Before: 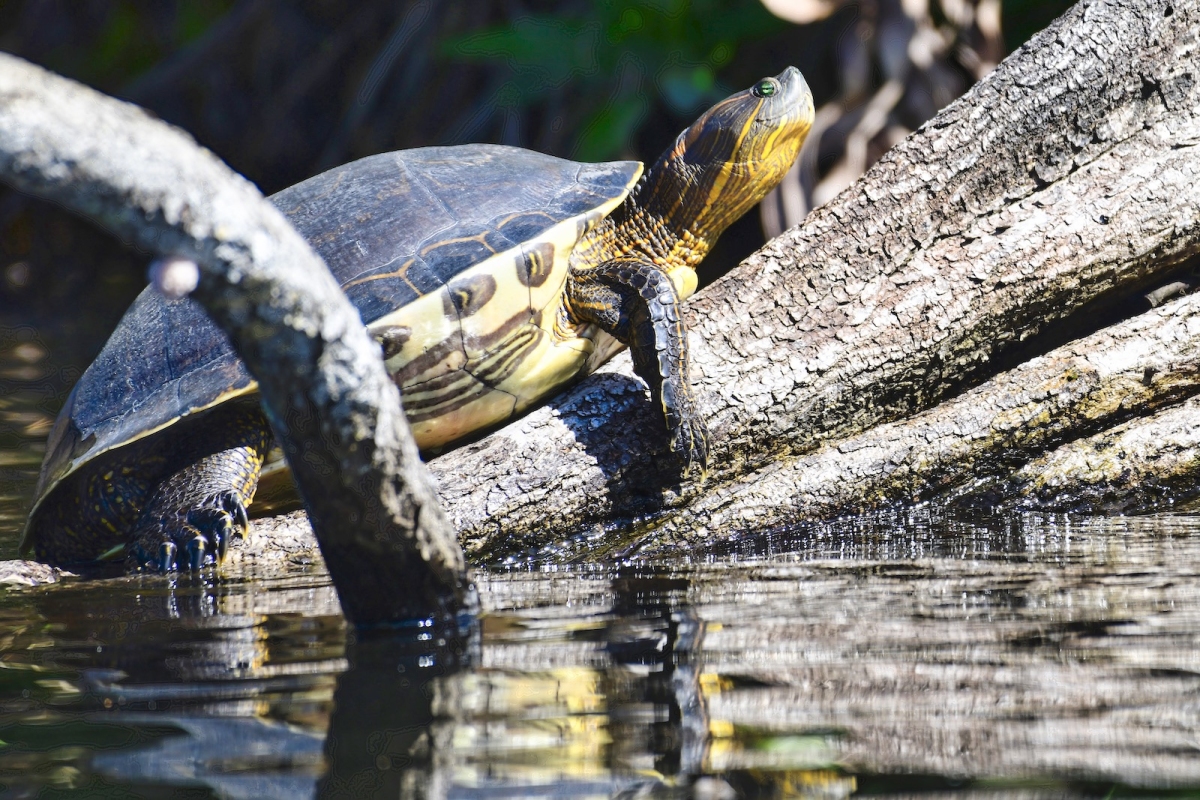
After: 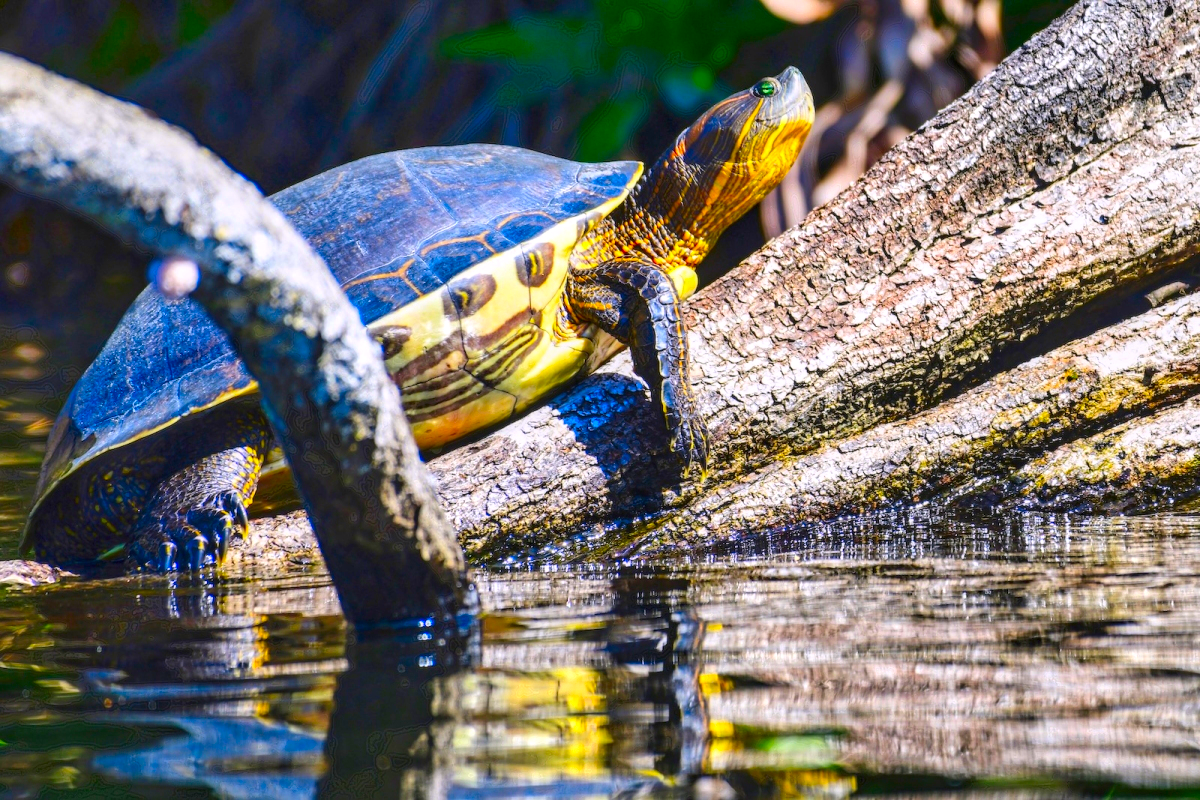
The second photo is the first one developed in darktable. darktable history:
color correction: highlights a* 1.7, highlights b* -1.75, saturation 2.49
local contrast: on, module defaults
